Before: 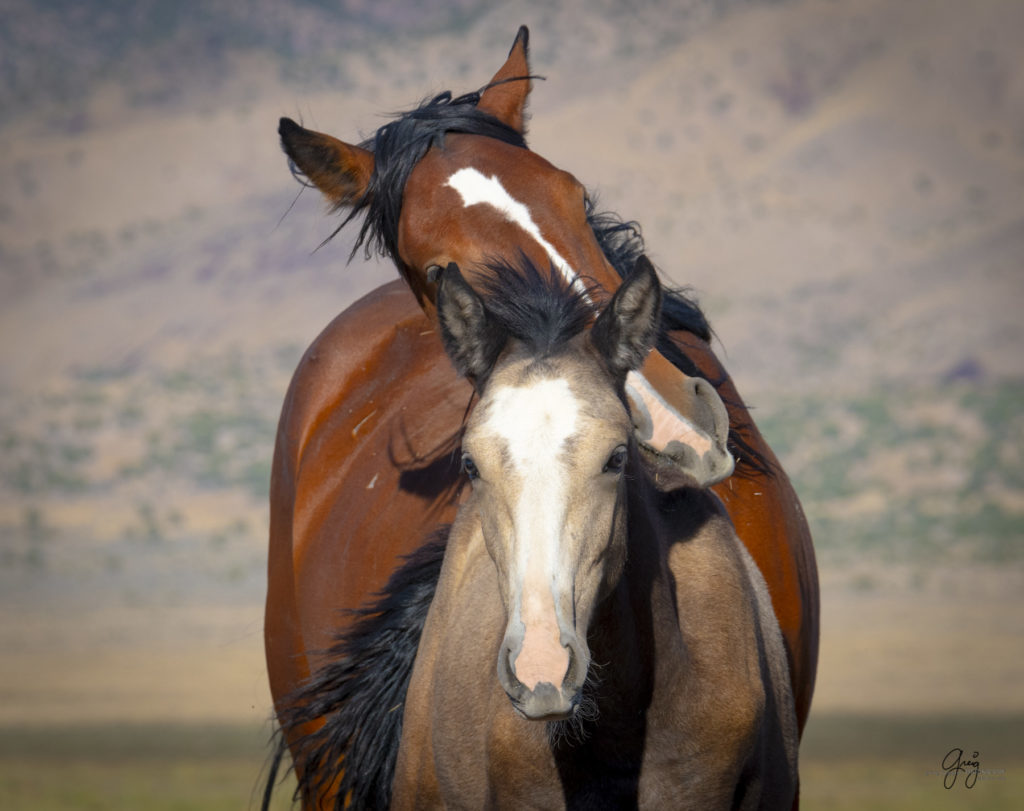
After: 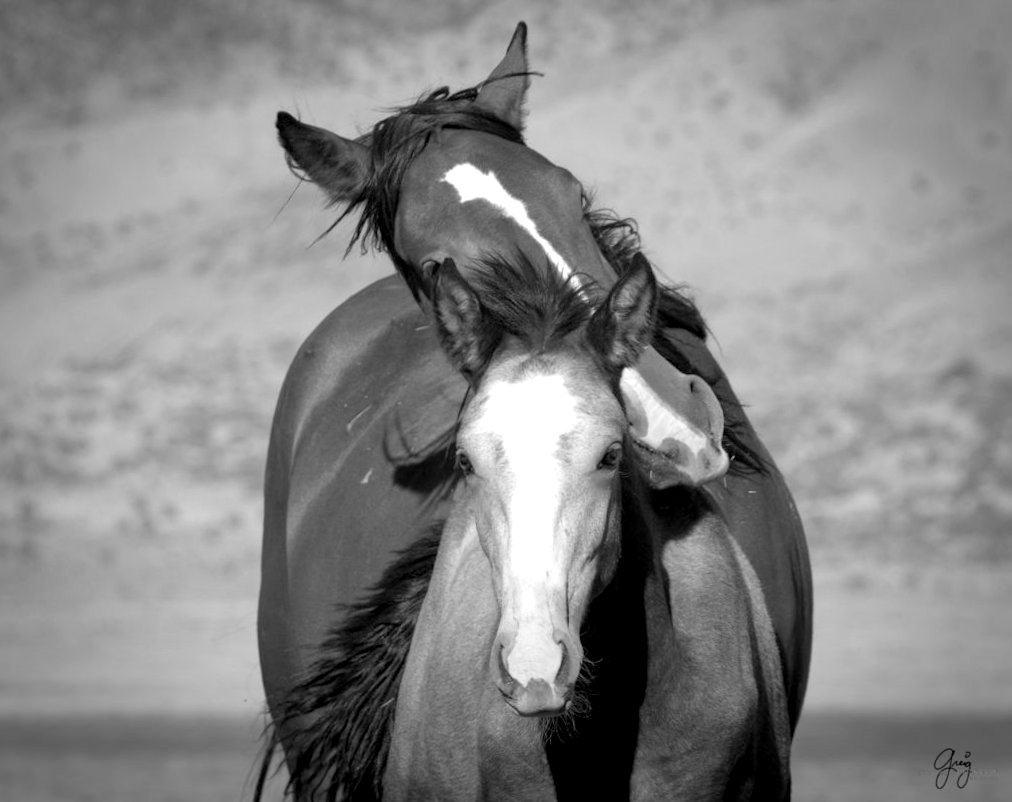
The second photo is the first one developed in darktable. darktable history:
crop and rotate: angle -0.5°
monochrome: on, module defaults
exposure: black level correction 0.003, exposure 0.383 EV, compensate highlight preservation false
